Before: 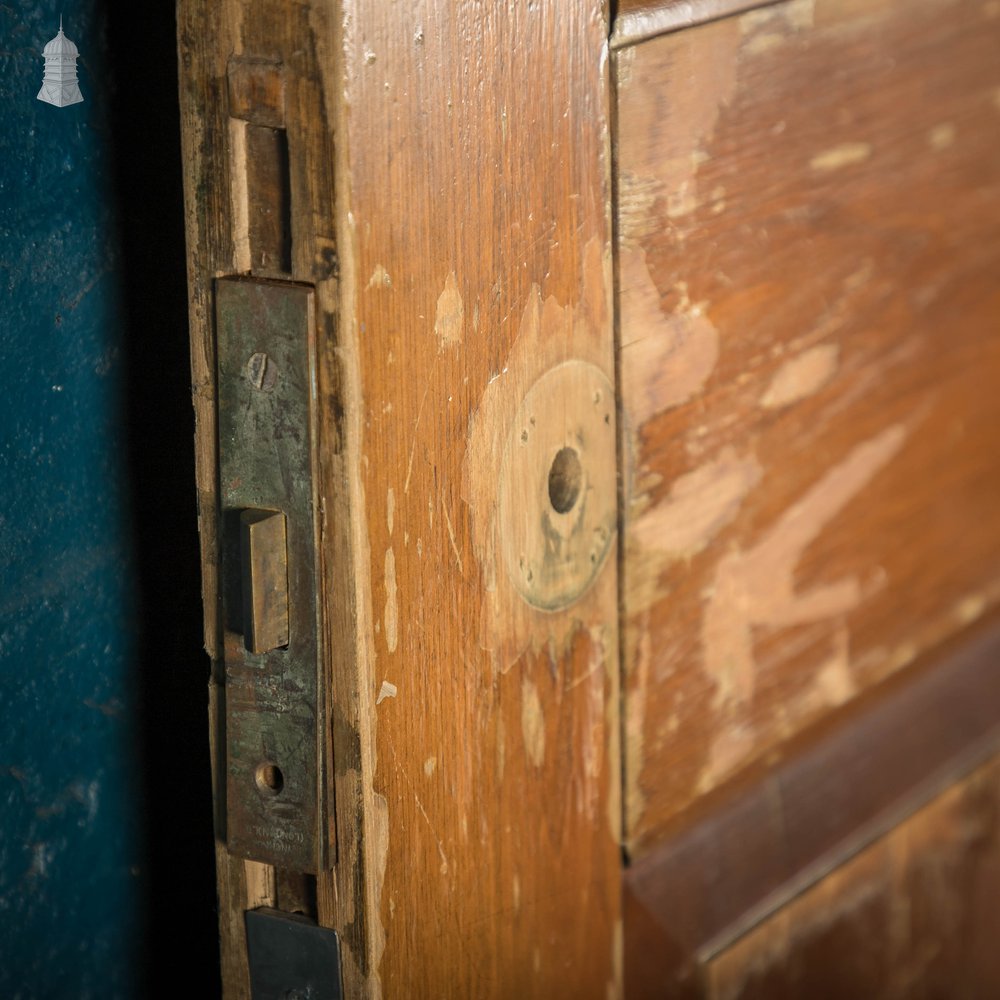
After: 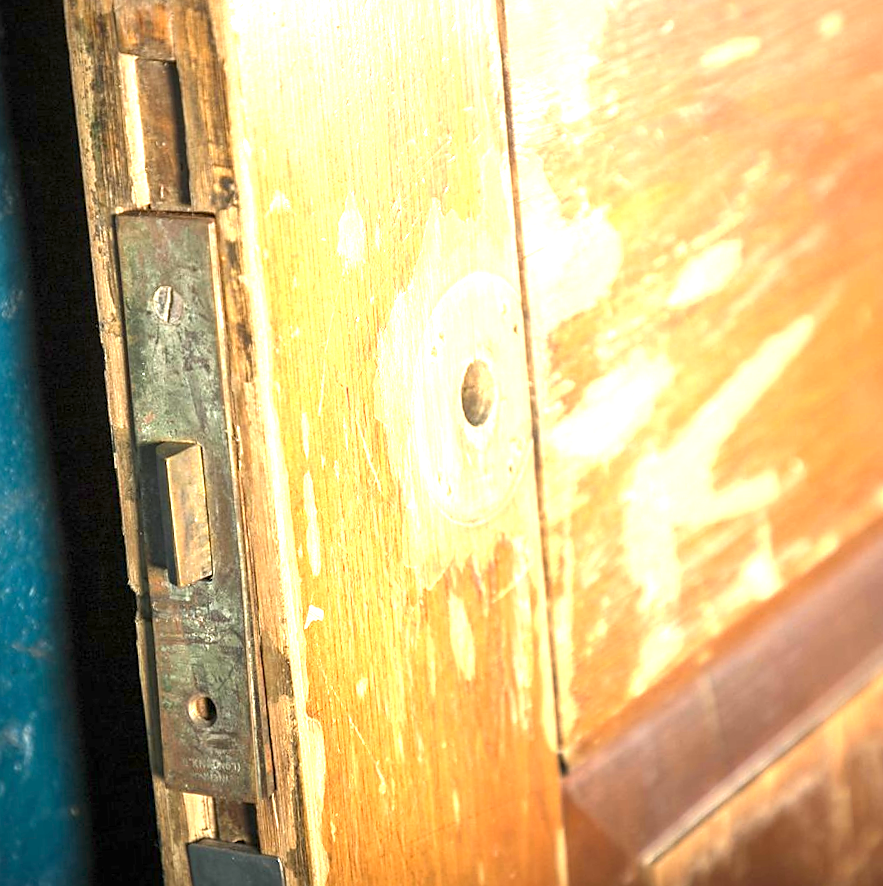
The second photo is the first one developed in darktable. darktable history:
crop and rotate: angle 3.8°, left 6.001%, top 5.709%
sharpen: radius 1.853, amount 0.391, threshold 1.229
base curve: curves: ch0 [(0, 0) (0.989, 0.992)]
exposure: exposure 2.175 EV, compensate exposure bias true, compensate highlight preservation false
